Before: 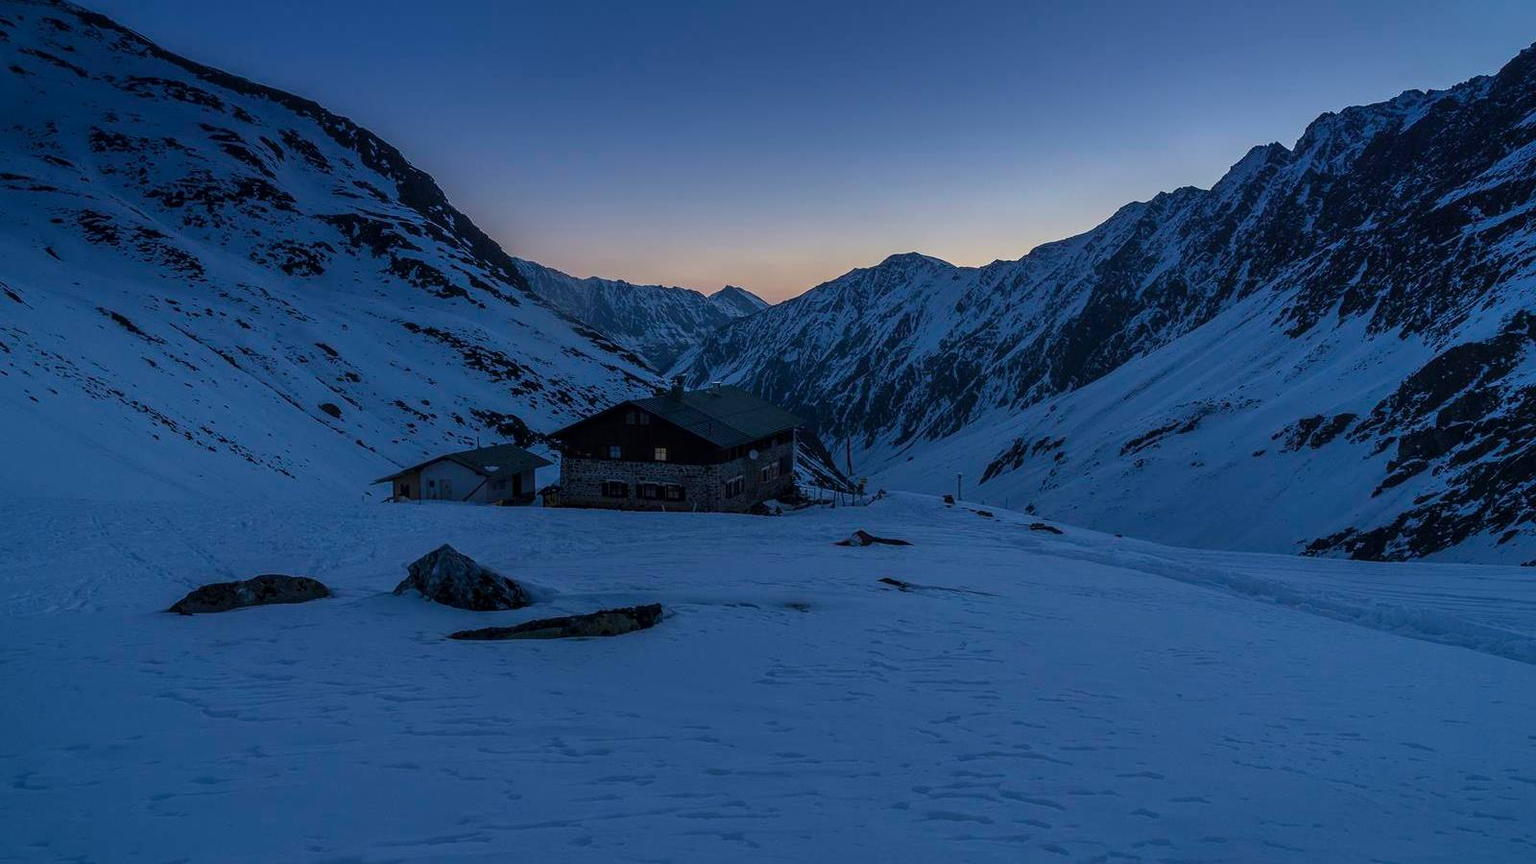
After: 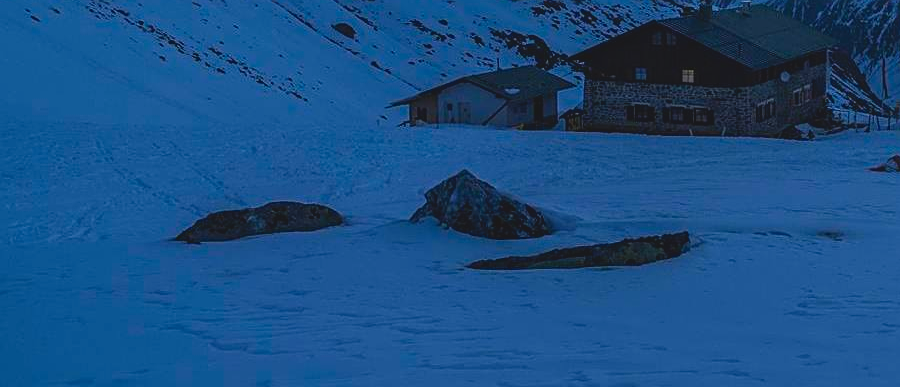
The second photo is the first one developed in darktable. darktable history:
contrast brightness saturation: contrast -0.171, saturation 0.188
crop: top 44.113%, right 43.724%, bottom 12.828%
sharpen: on, module defaults
